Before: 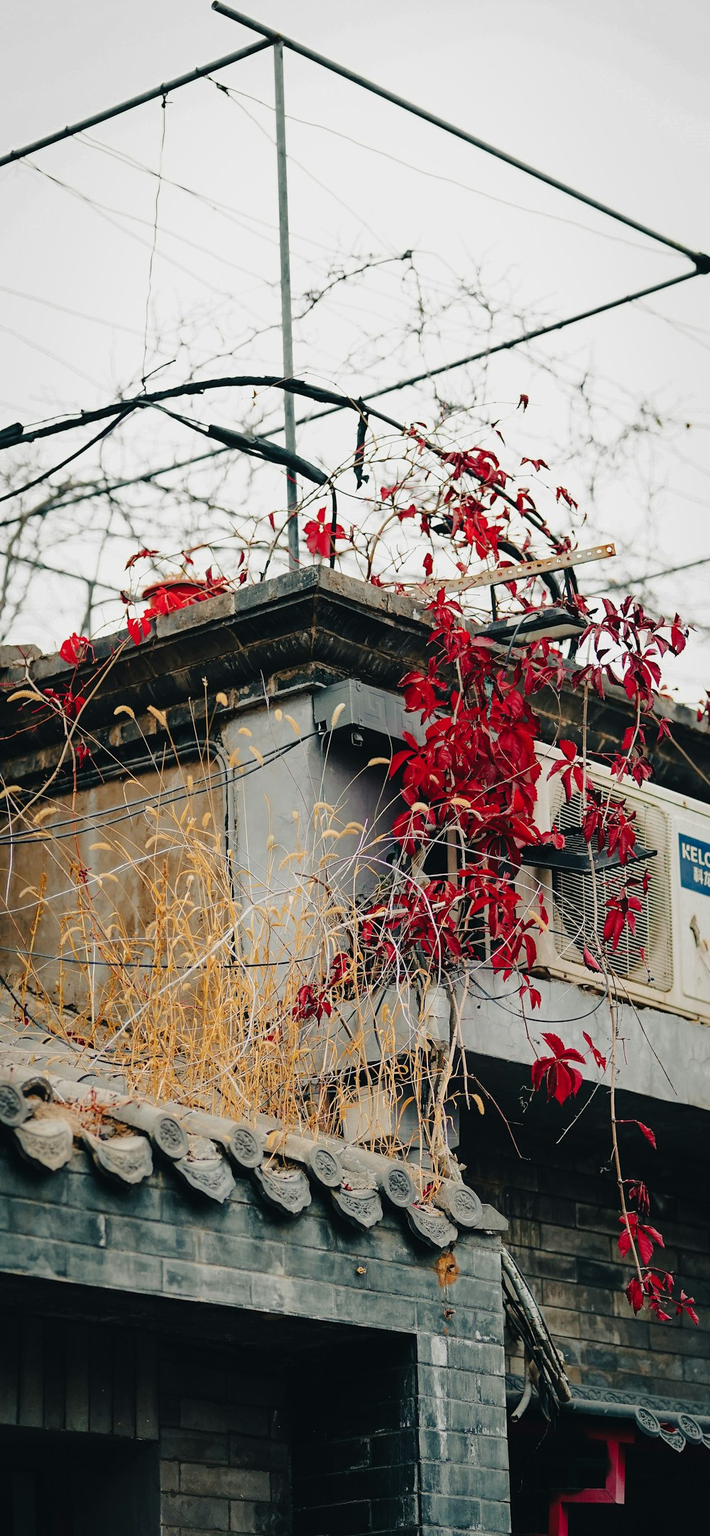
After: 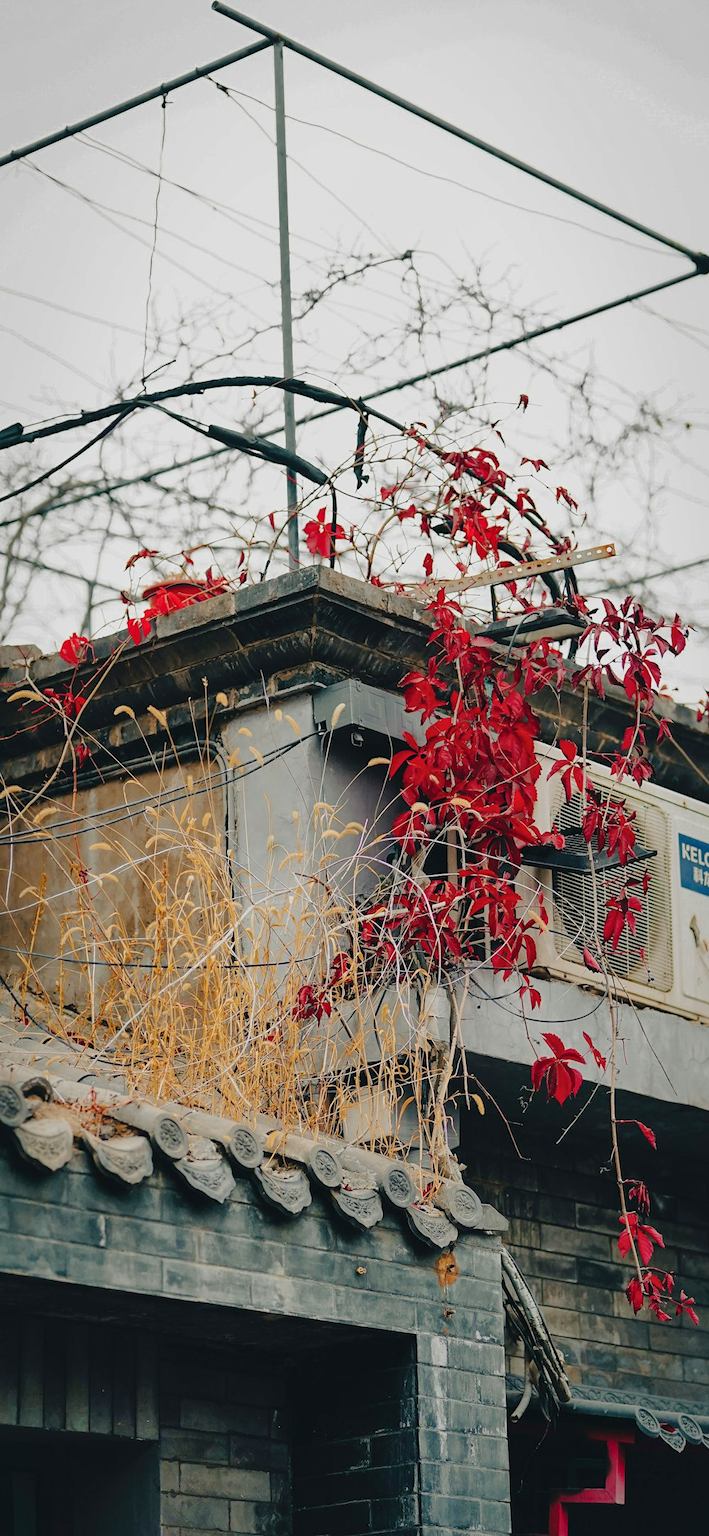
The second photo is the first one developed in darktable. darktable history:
shadows and highlights: highlights color adjustment 0.676%
